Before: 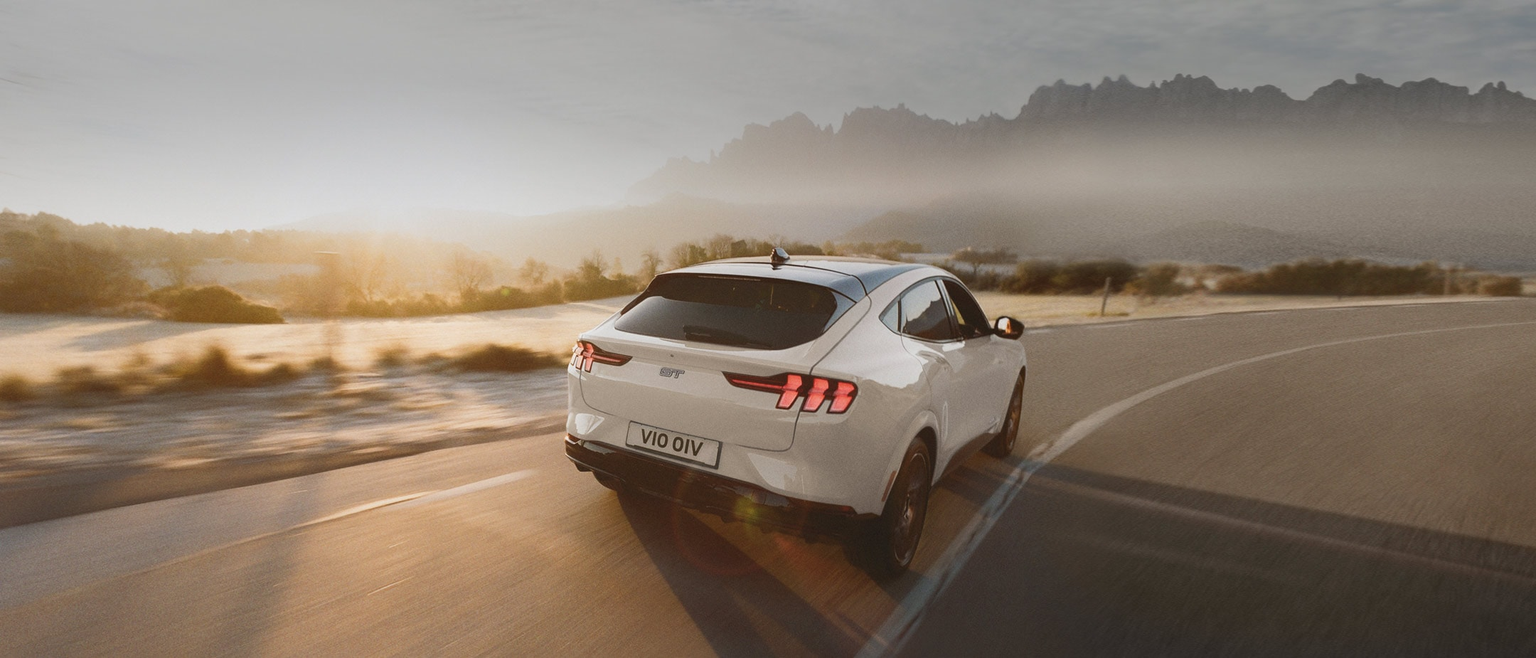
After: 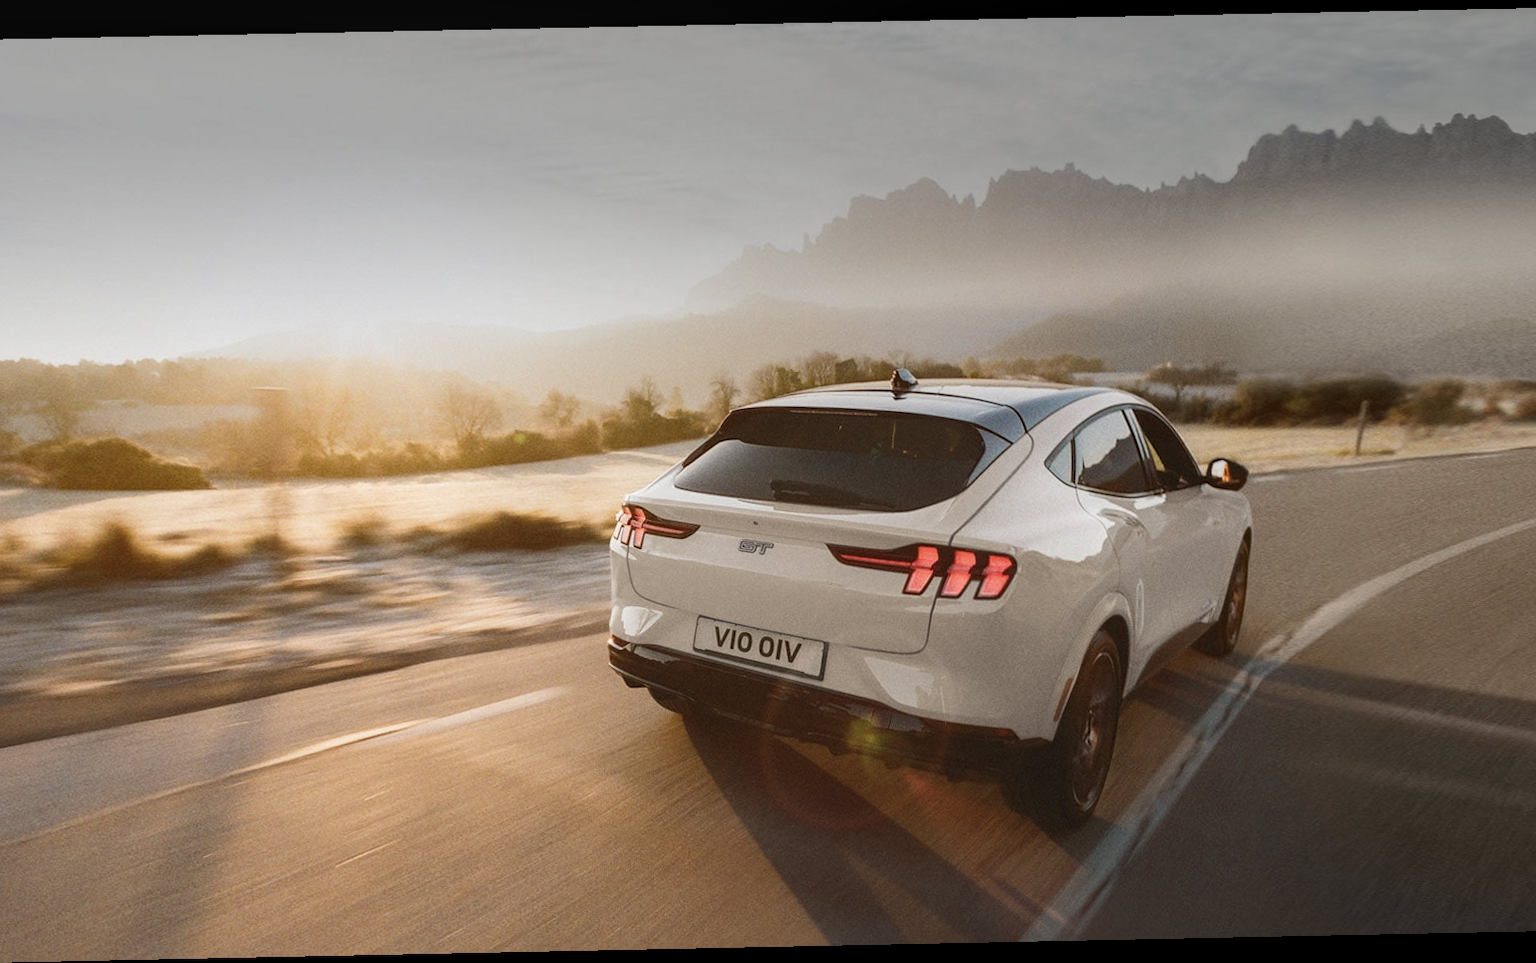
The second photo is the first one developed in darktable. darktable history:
crop and rotate: left 9.061%, right 20.142%
local contrast: detail 130%
rotate and perspective: rotation -1.17°, automatic cropping off
